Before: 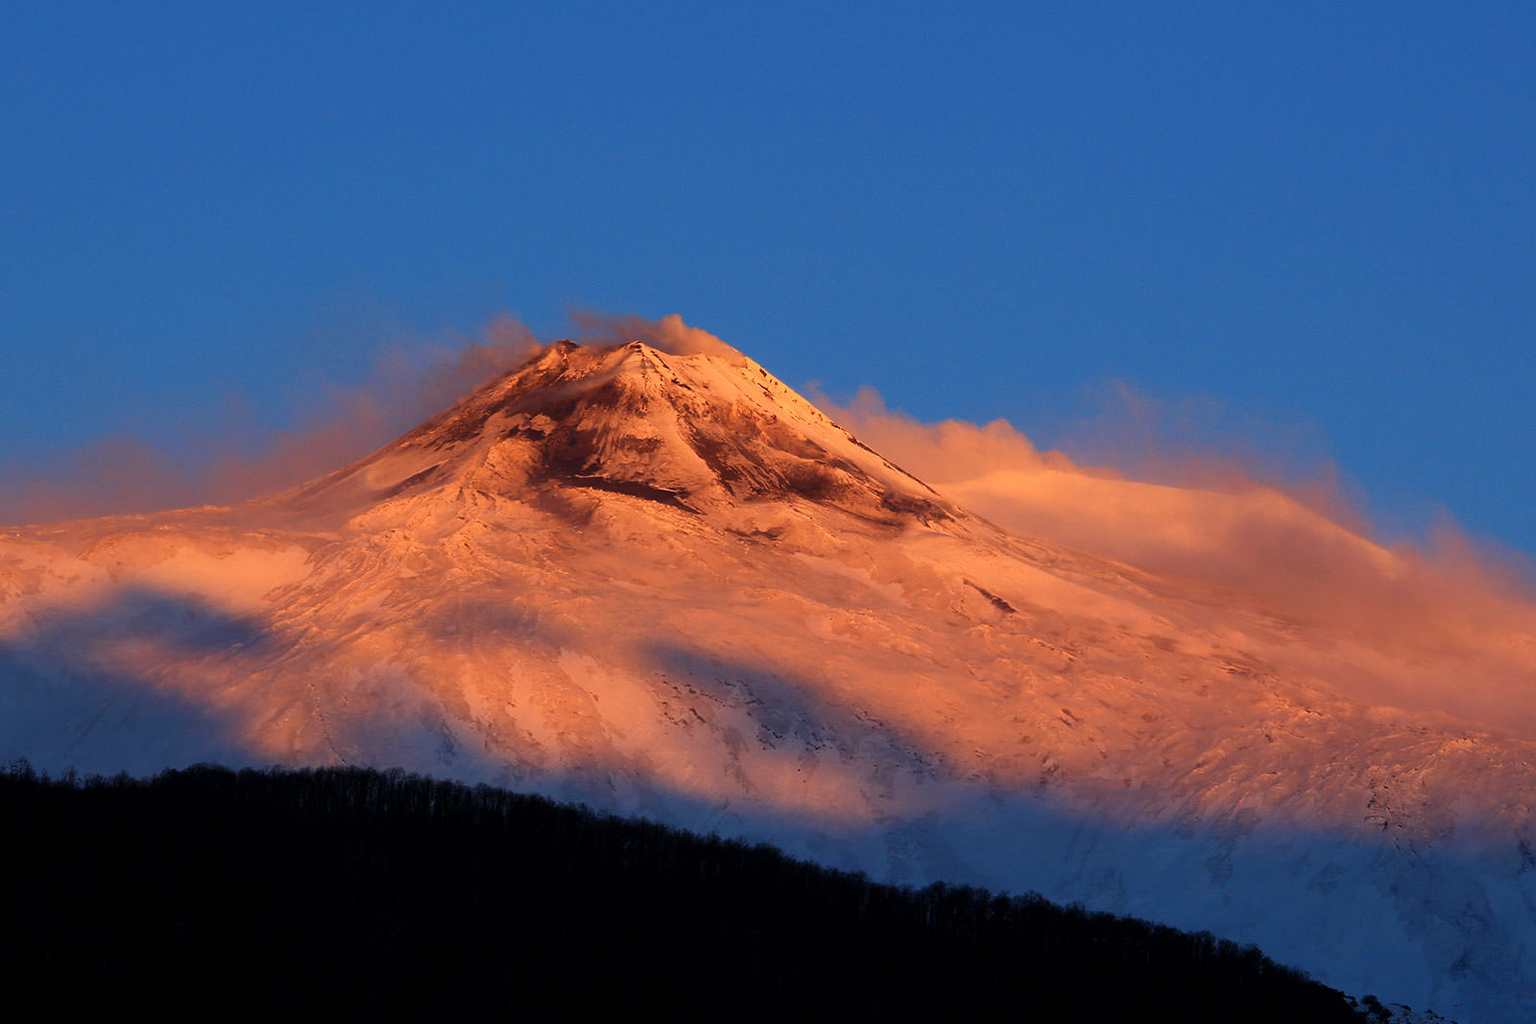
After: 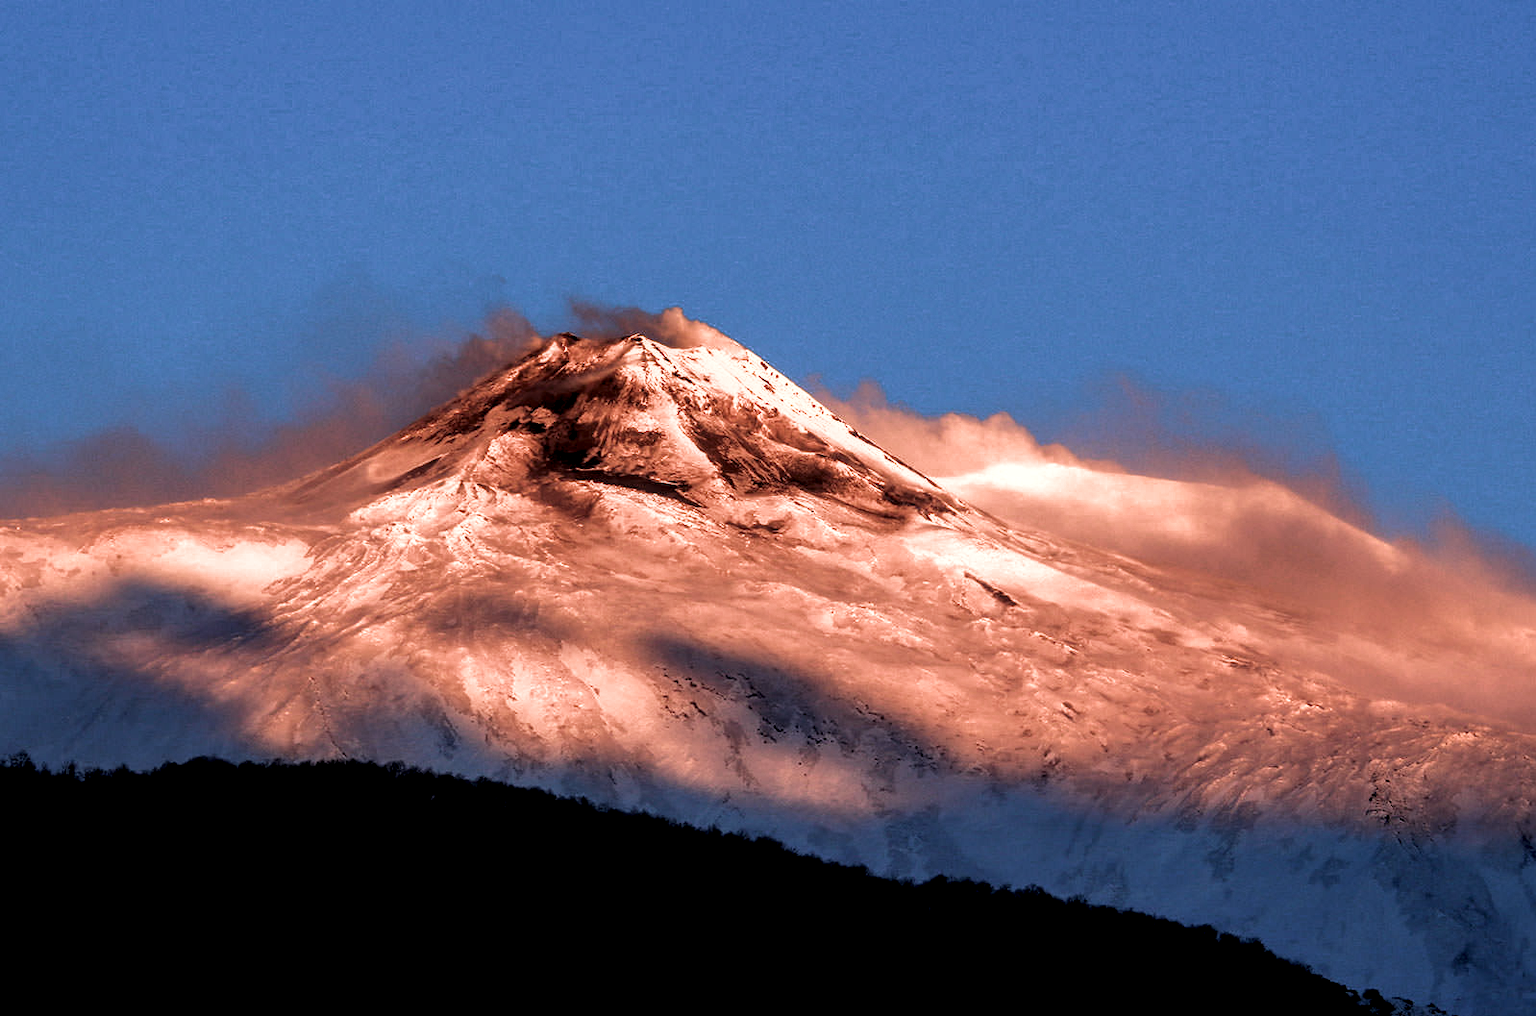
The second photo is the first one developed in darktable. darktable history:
filmic rgb: black relative exposure -8.22 EV, white relative exposure 2.2 EV, target white luminance 99.987%, hardness 7.12, latitude 74.91%, contrast 1.319, highlights saturation mix -2.8%, shadows ↔ highlights balance 30.21%, color science v5 (2021), iterations of high-quality reconstruction 0, contrast in shadows safe, contrast in highlights safe
local contrast: detail 150%
crop: top 0.823%, right 0.1%
